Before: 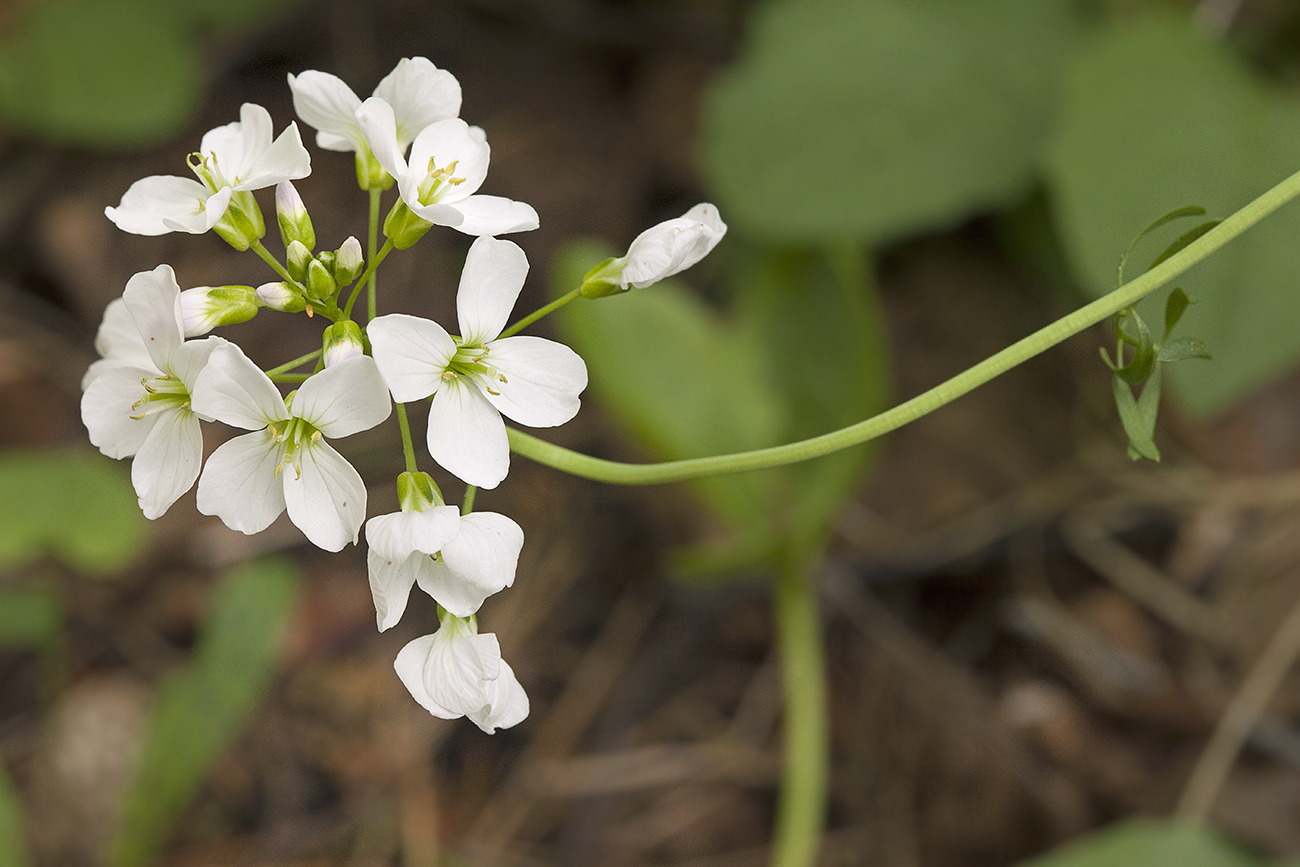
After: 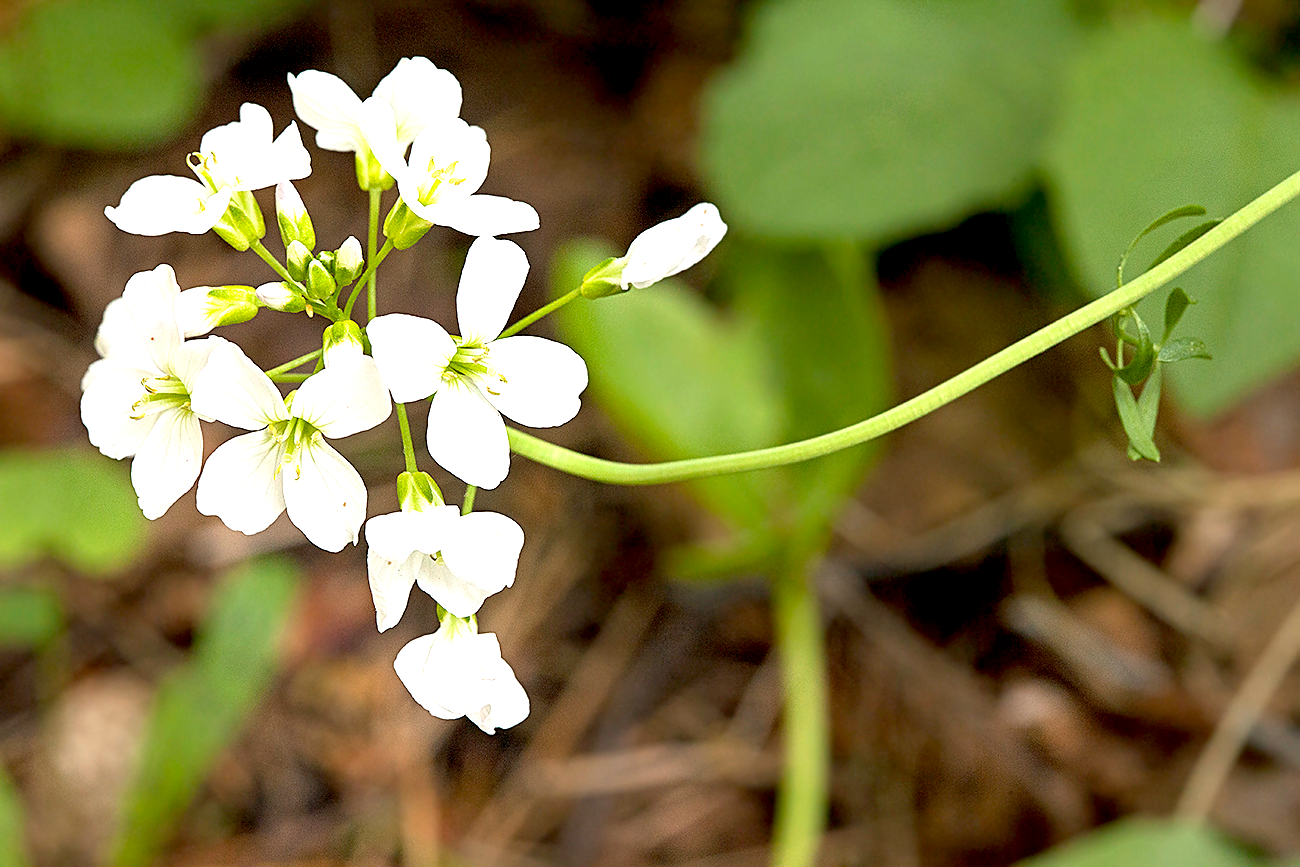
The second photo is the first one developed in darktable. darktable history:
exposure: black level correction 0.012, exposure 0.7 EV, compensate exposure bias true, compensate highlight preservation false
sharpen: on, module defaults
